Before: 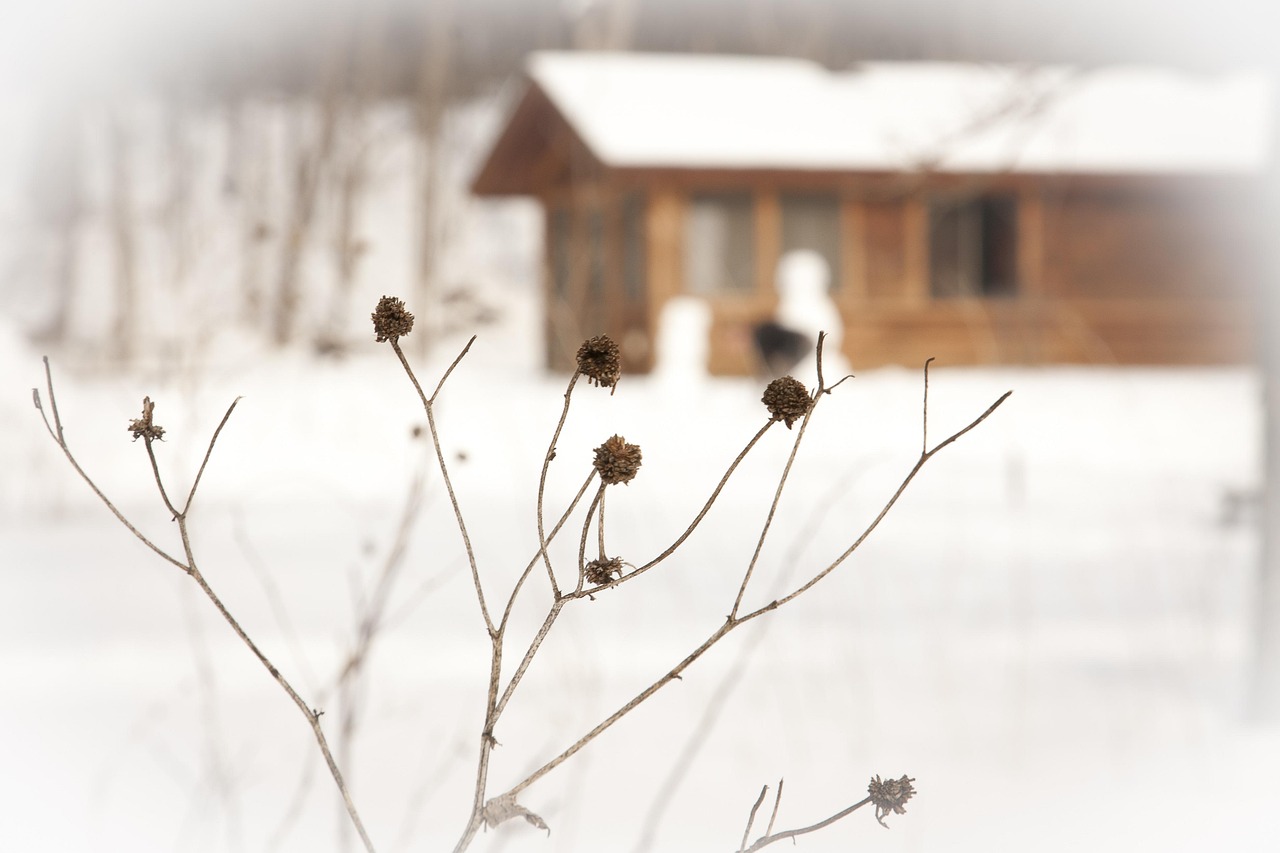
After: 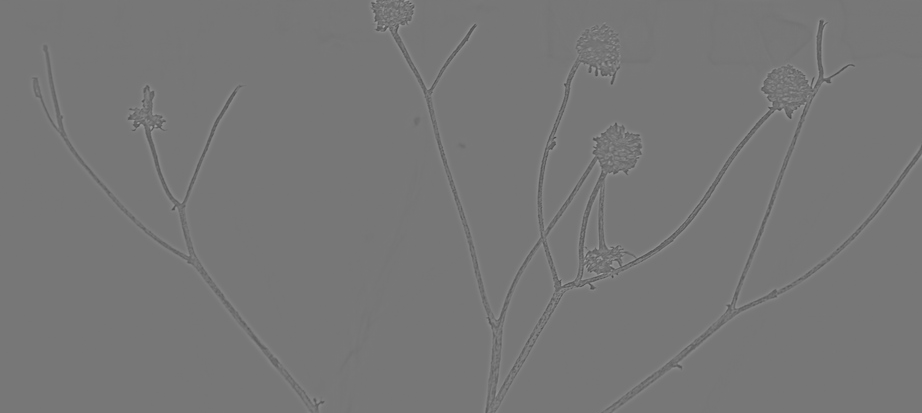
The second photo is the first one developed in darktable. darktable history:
crop: top 36.498%, right 27.964%, bottom 14.995%
highpass: sharpness 6%, contrast boost 7.63%
color balance rgb: perceptual saturation grading › global saturation 20%, perceptual saturation grading › highlights -25%, perceptual saturation grading › shadows 25%
local contrast: on, module defaults
